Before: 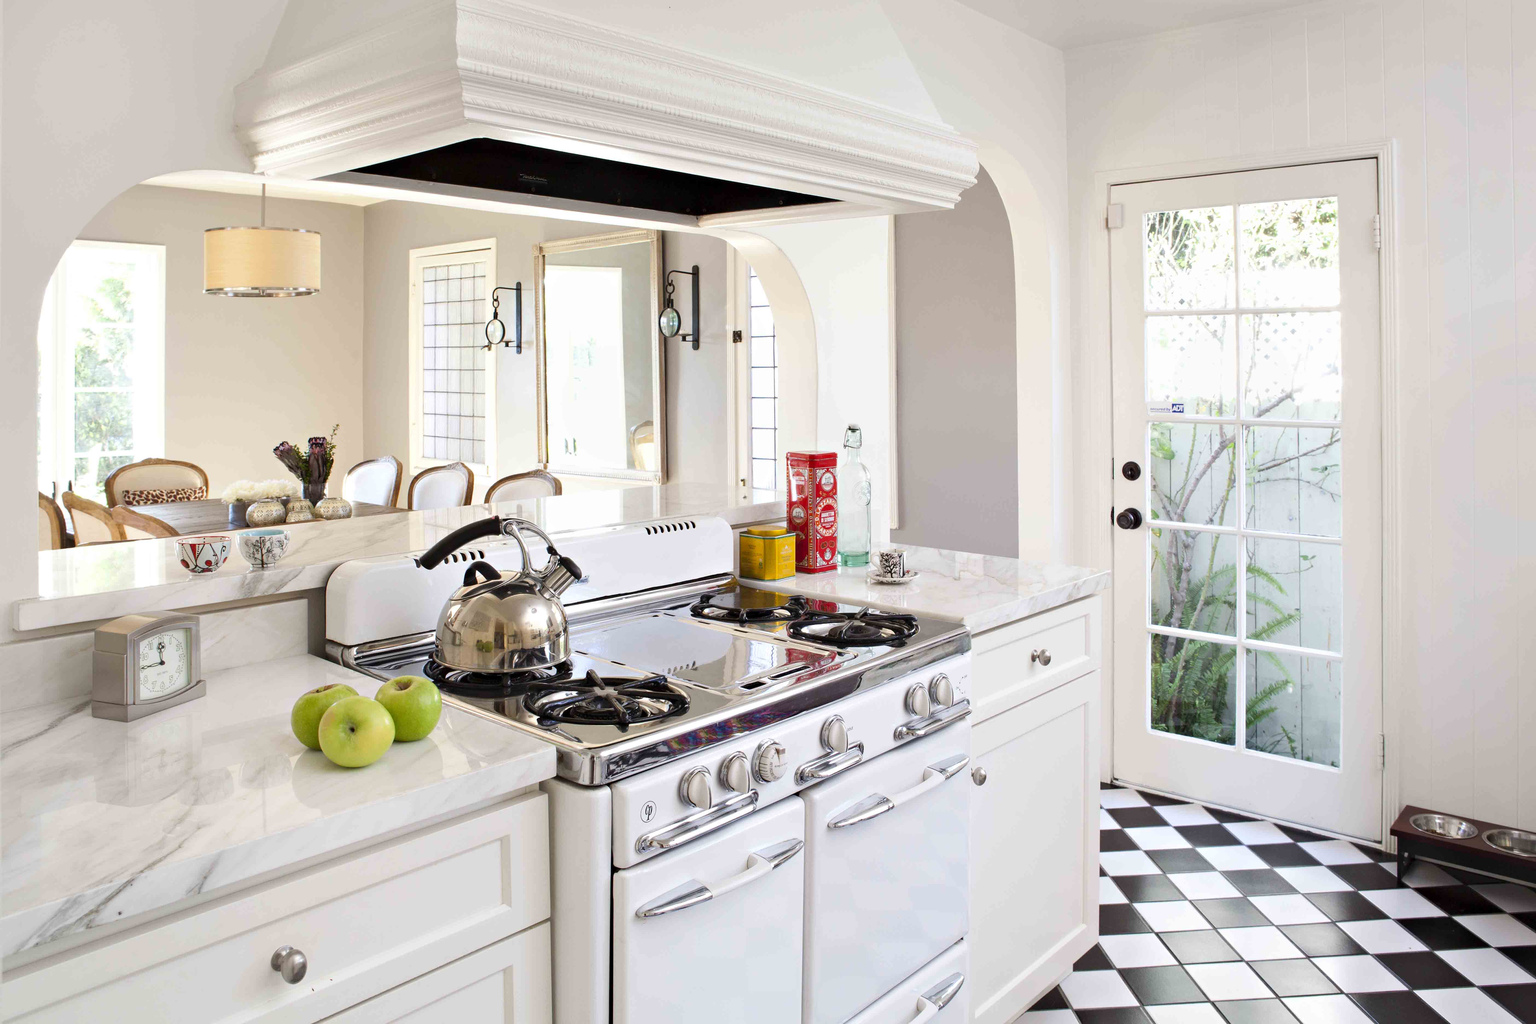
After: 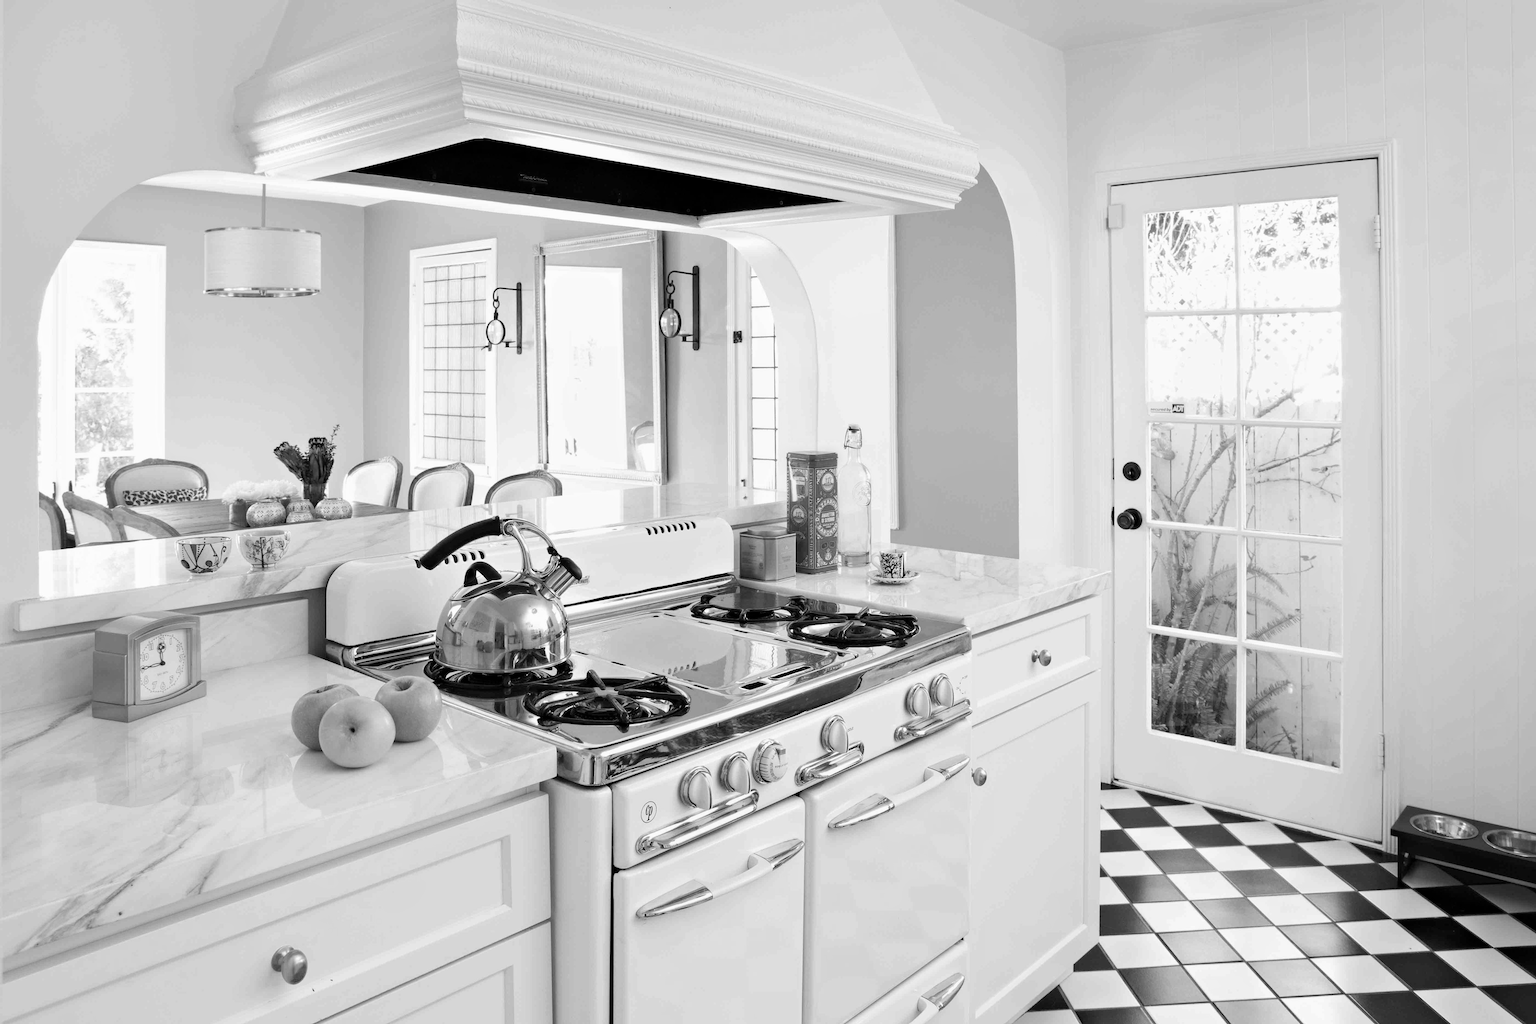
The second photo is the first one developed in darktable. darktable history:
color correction: saturation 1.8
monochrome: a -6.99, b 35.61, size 1.4
